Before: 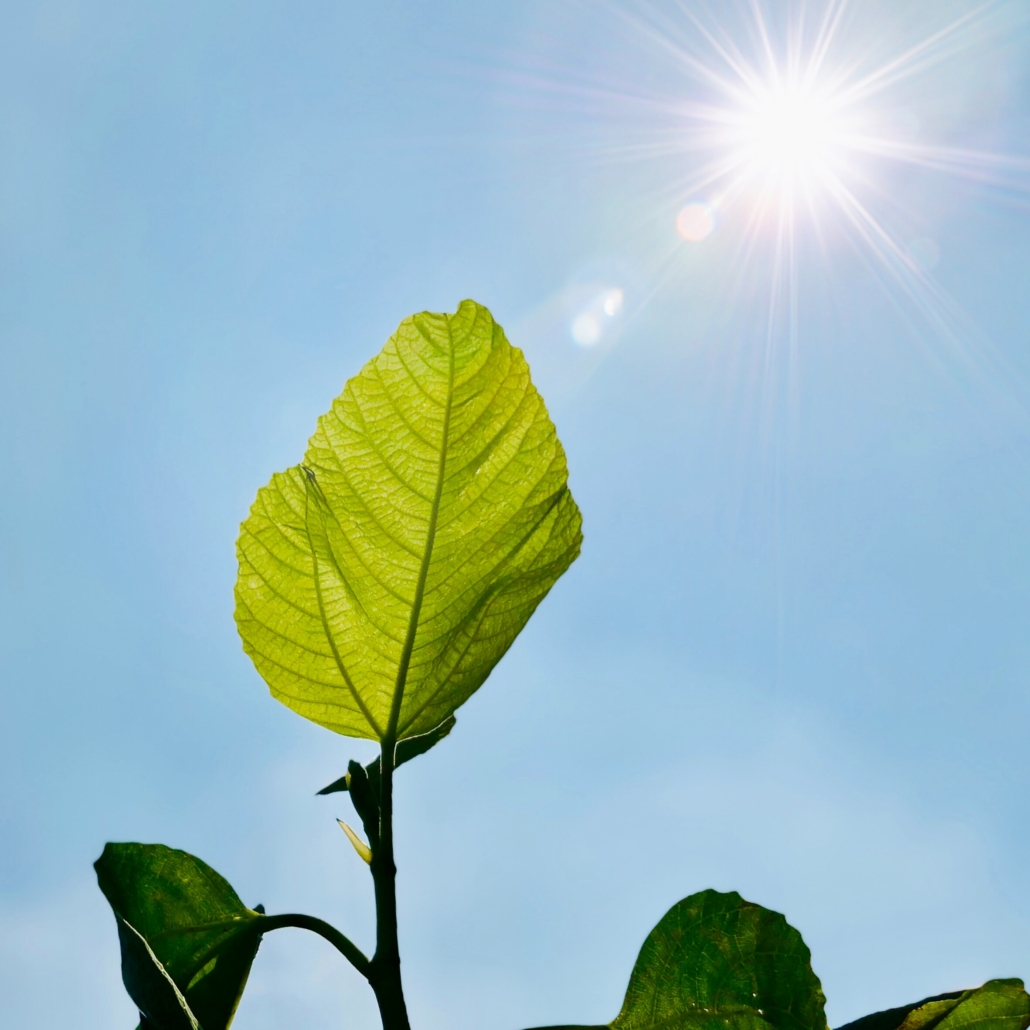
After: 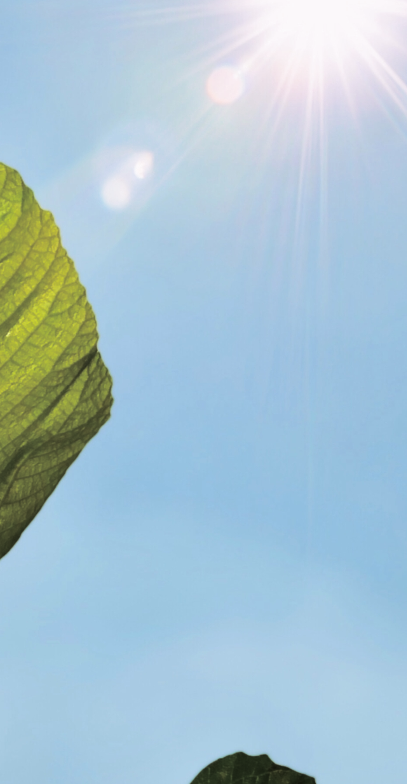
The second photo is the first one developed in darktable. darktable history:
crop: left 45.721%, top 13.393%, right 14.118%, bottom 10.01%
split-toning: shadows › hue 46.8°, shadows › saturation 0.17, highlights › hue 316.8°, highlights › saturation 0.27, balance -51.82
